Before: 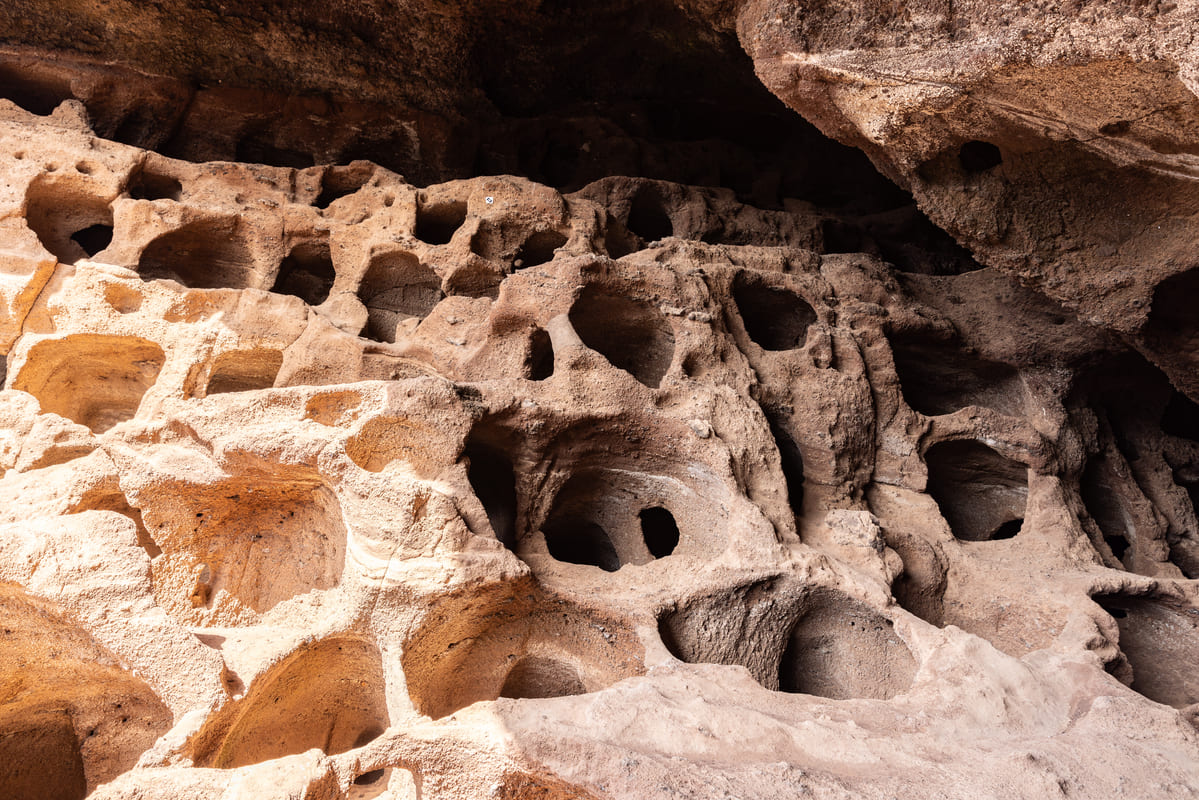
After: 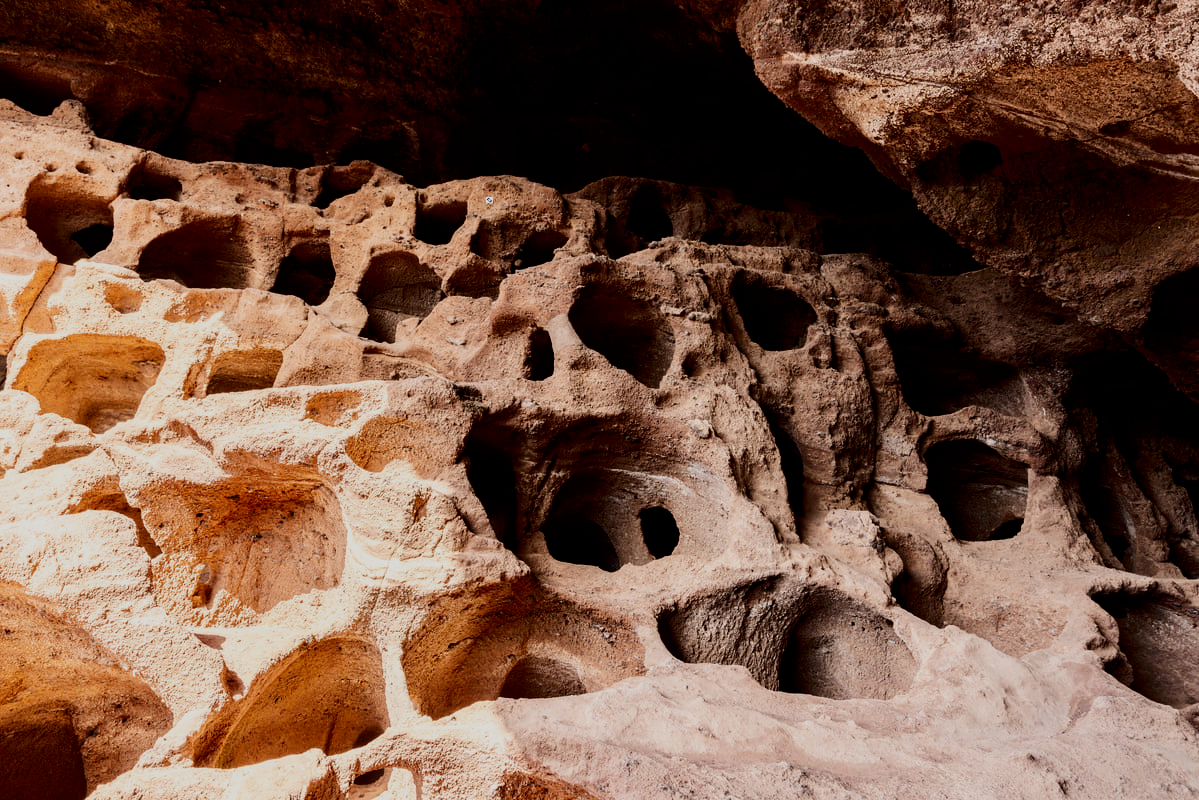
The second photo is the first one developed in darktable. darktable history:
filmic rgb: black relative exposure -7.65 EV, white relative exposure 4.56 EV, hardness 3.61
contrast brightness saturation: contrast 0.22, brightness -0.19, saturation 0.24
